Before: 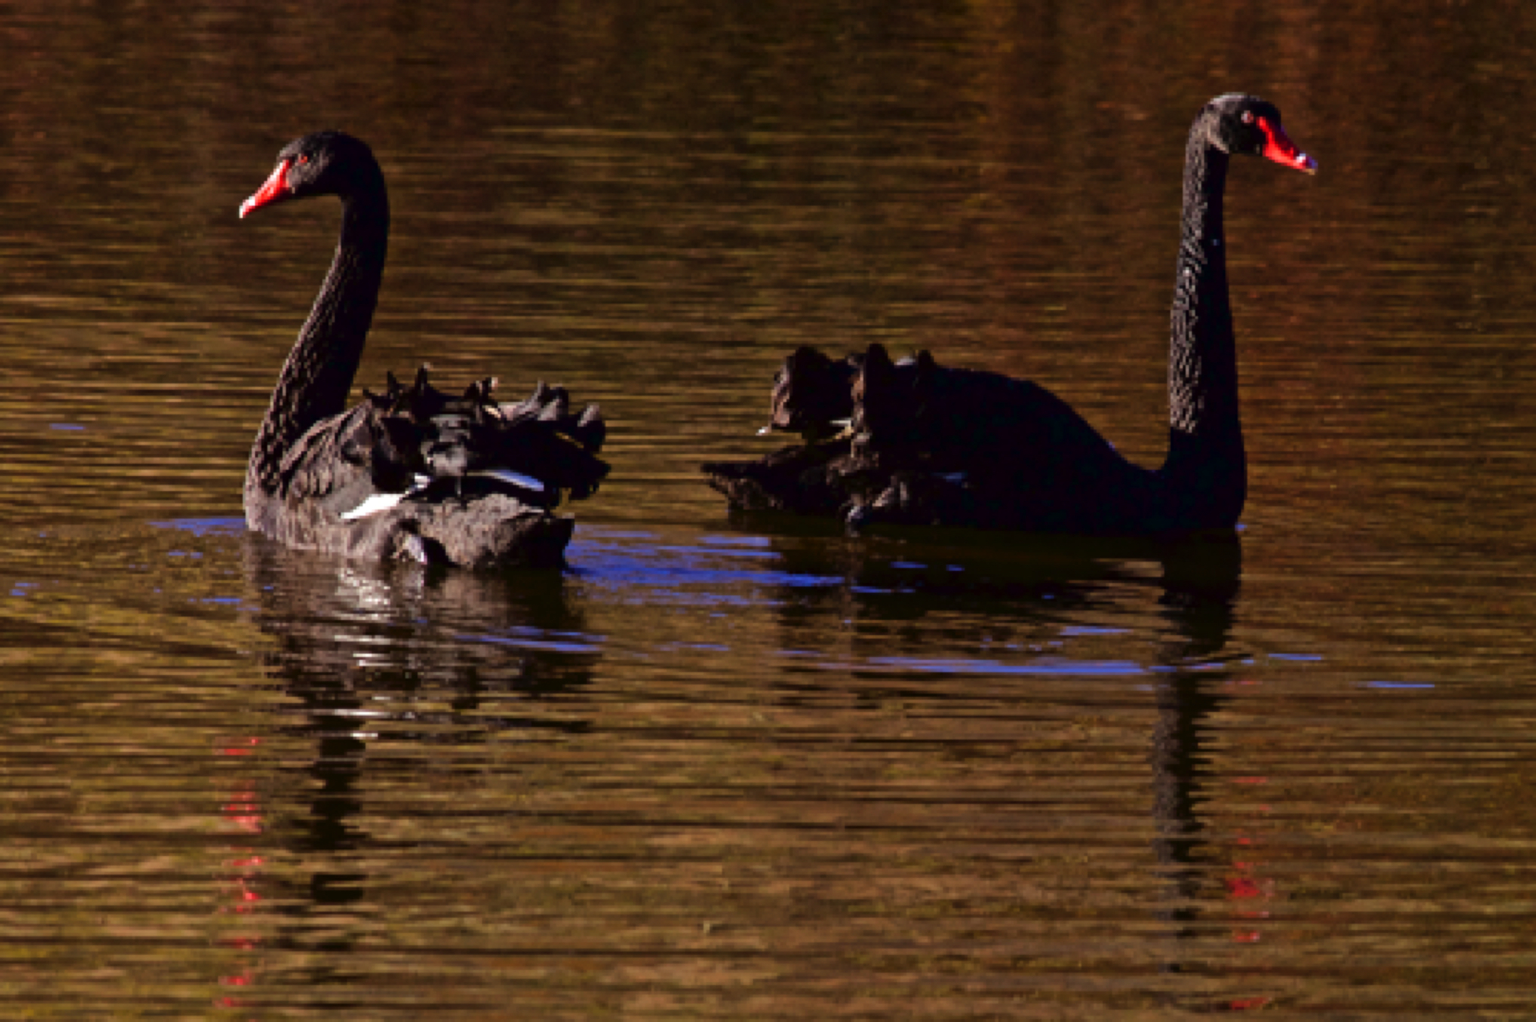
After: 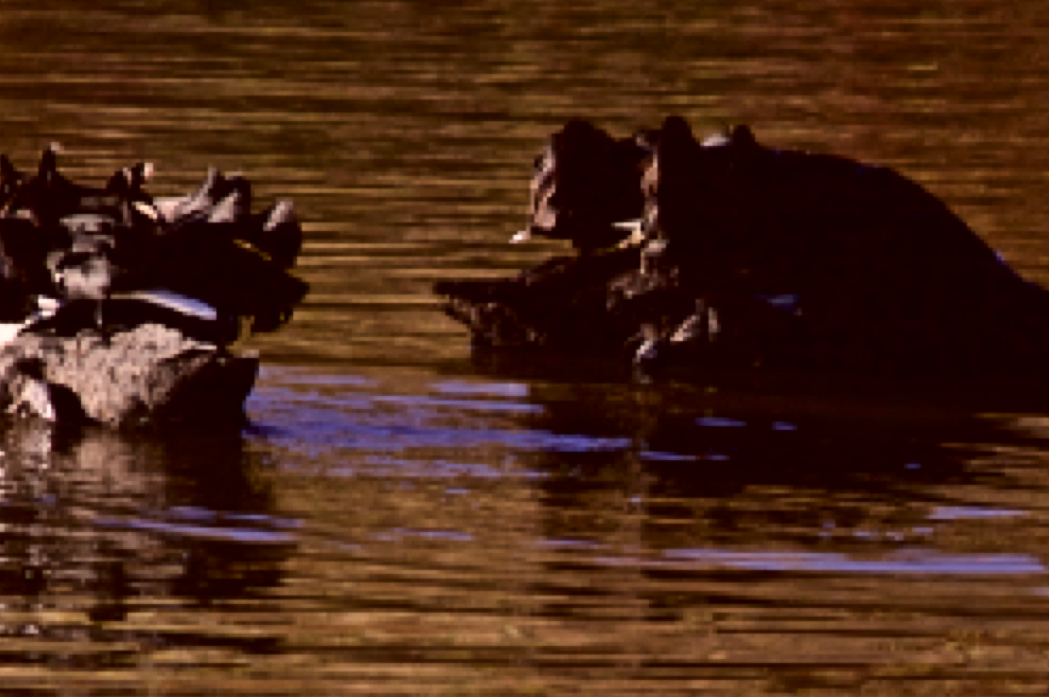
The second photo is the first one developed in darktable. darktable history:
contrast brightness saturation: contrast 0.216
color correction: highlights a* 10.22, highlights b* 9.78, shadows a* 9.14, shadows b* 7.91, saturation 0.785
crop: left 25.207%, top 25.424%, right 25.276%, bottom 25.149%
